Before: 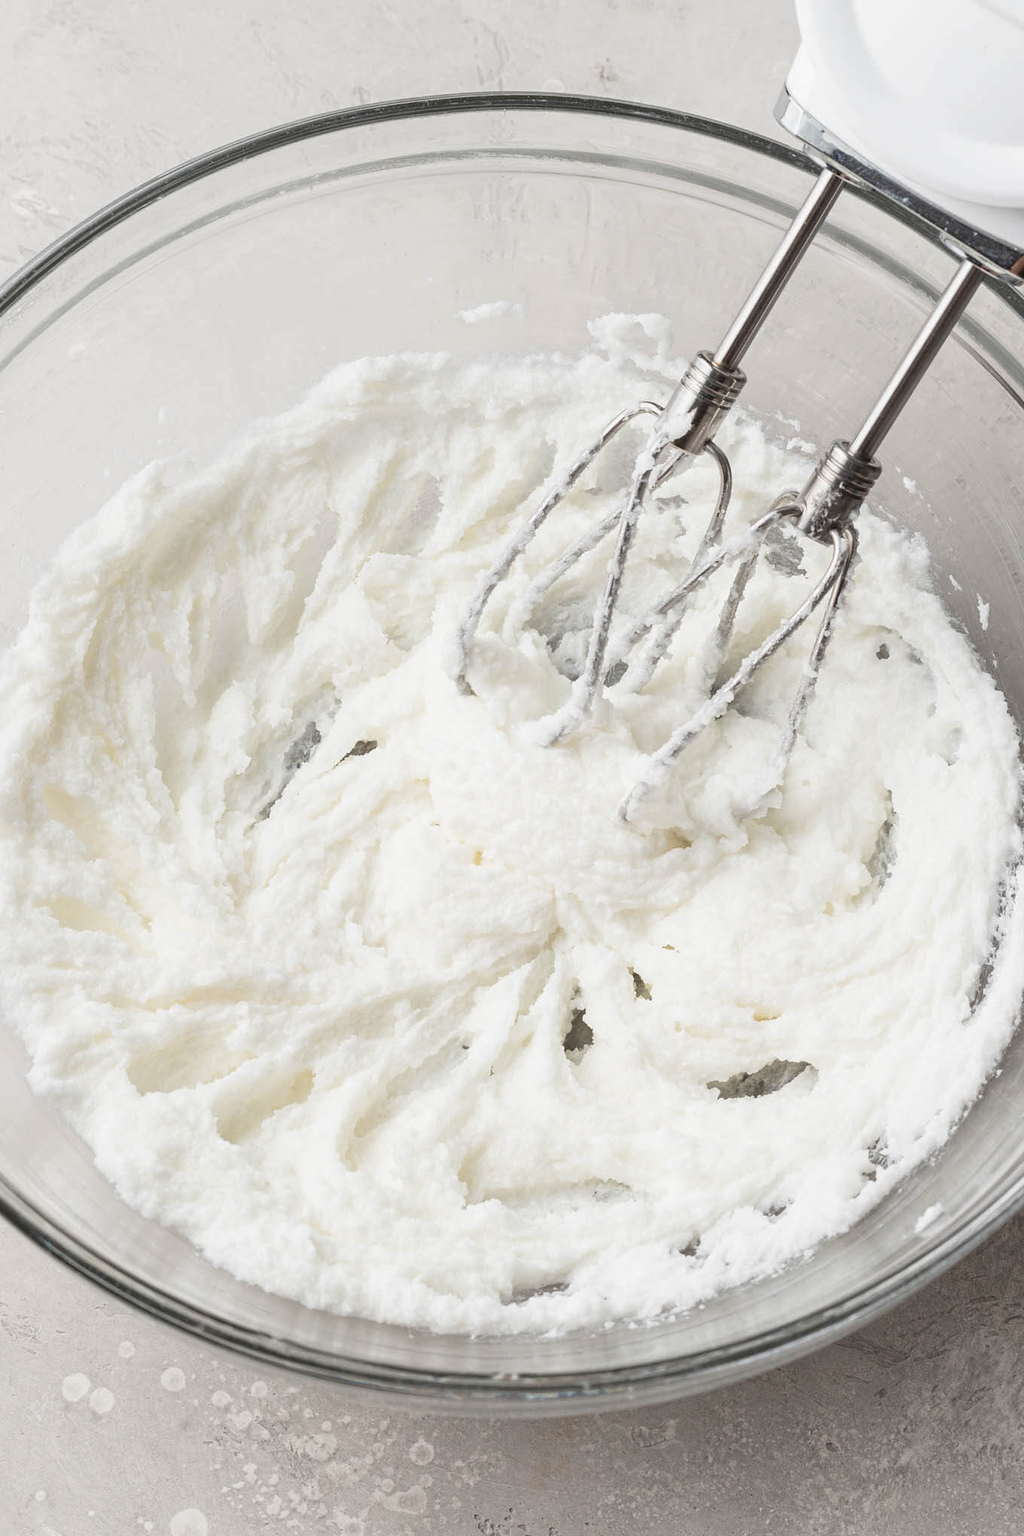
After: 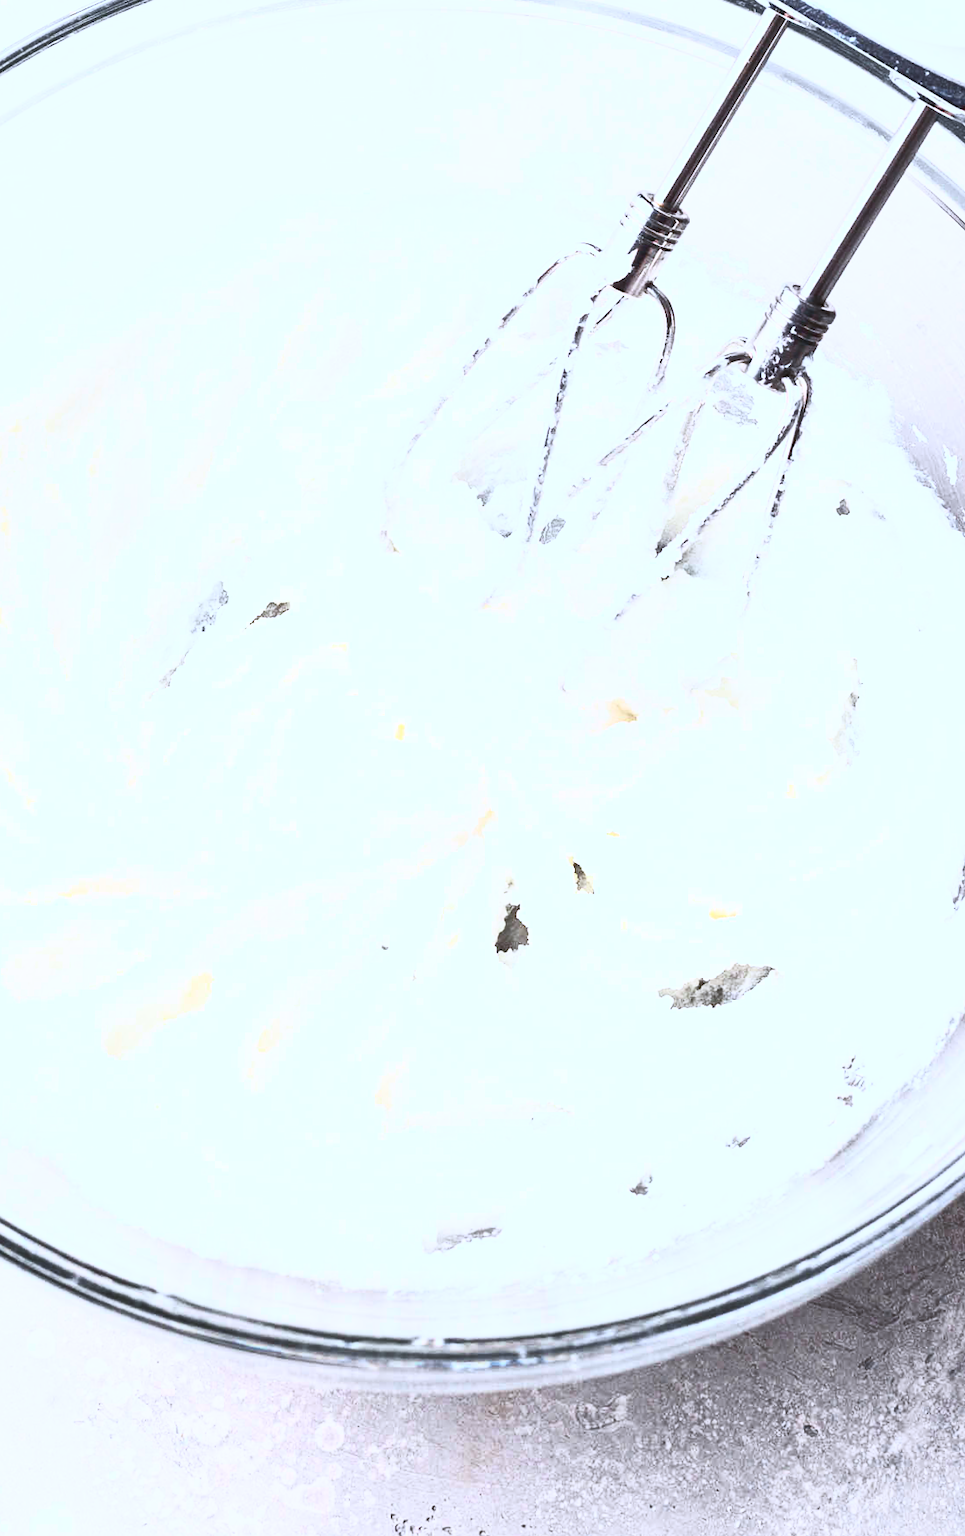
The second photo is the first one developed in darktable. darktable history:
crop and rotate: left 8.262%, top 9.226%
rotate and perspective: rotation 0.215°, lens shift (vertical) -0.139, crop left 0.069, crop right 0.939, crop top 0.002, crop bottom 0.996
contrast brightness saturation: contrast 0.83, brightness 0.59, saturation 0.59
color calibration: illuminant as shot in camera, x 0.37, y 0.382, temperature 4313.32 K
